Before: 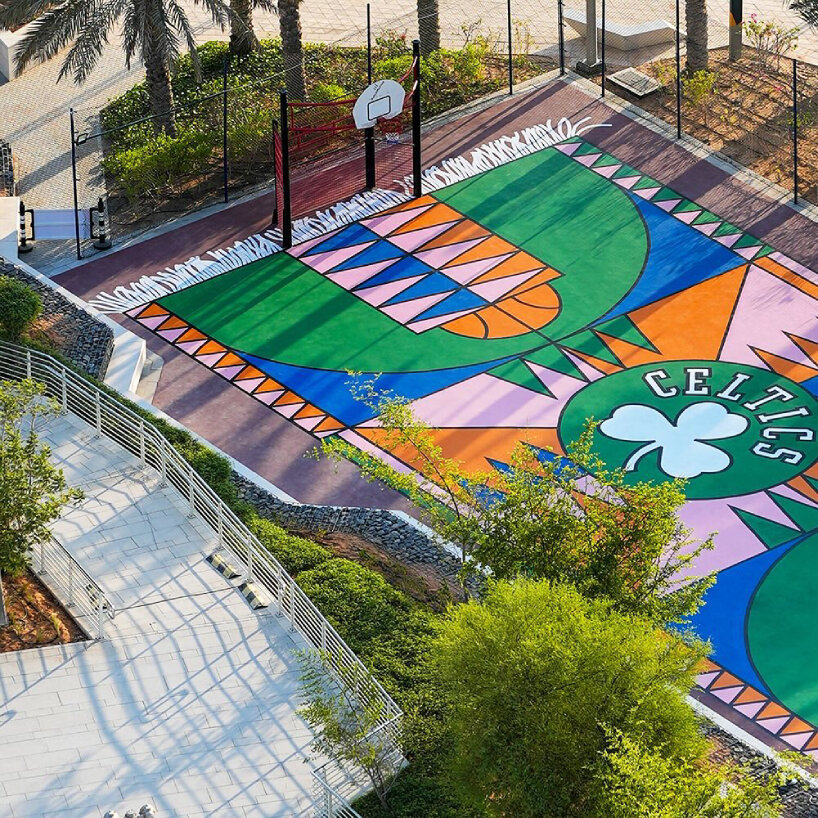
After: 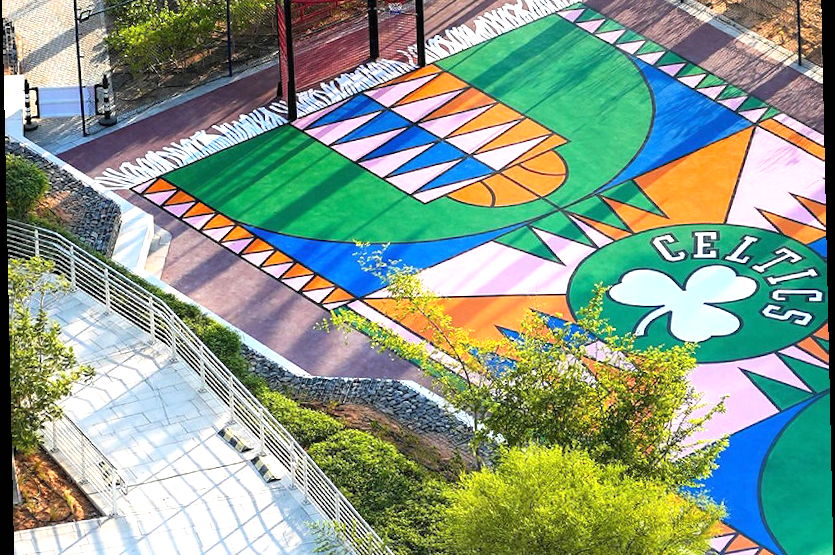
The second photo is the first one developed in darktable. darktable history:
crop: top 16.727%, bottom 16.727%
rotate and perspective: rotation -1.24°, automatic cropping off
exposure: black level correction 0, exposure 0.7 EV, compensate exposure bias true, compensate highlight preservation false
